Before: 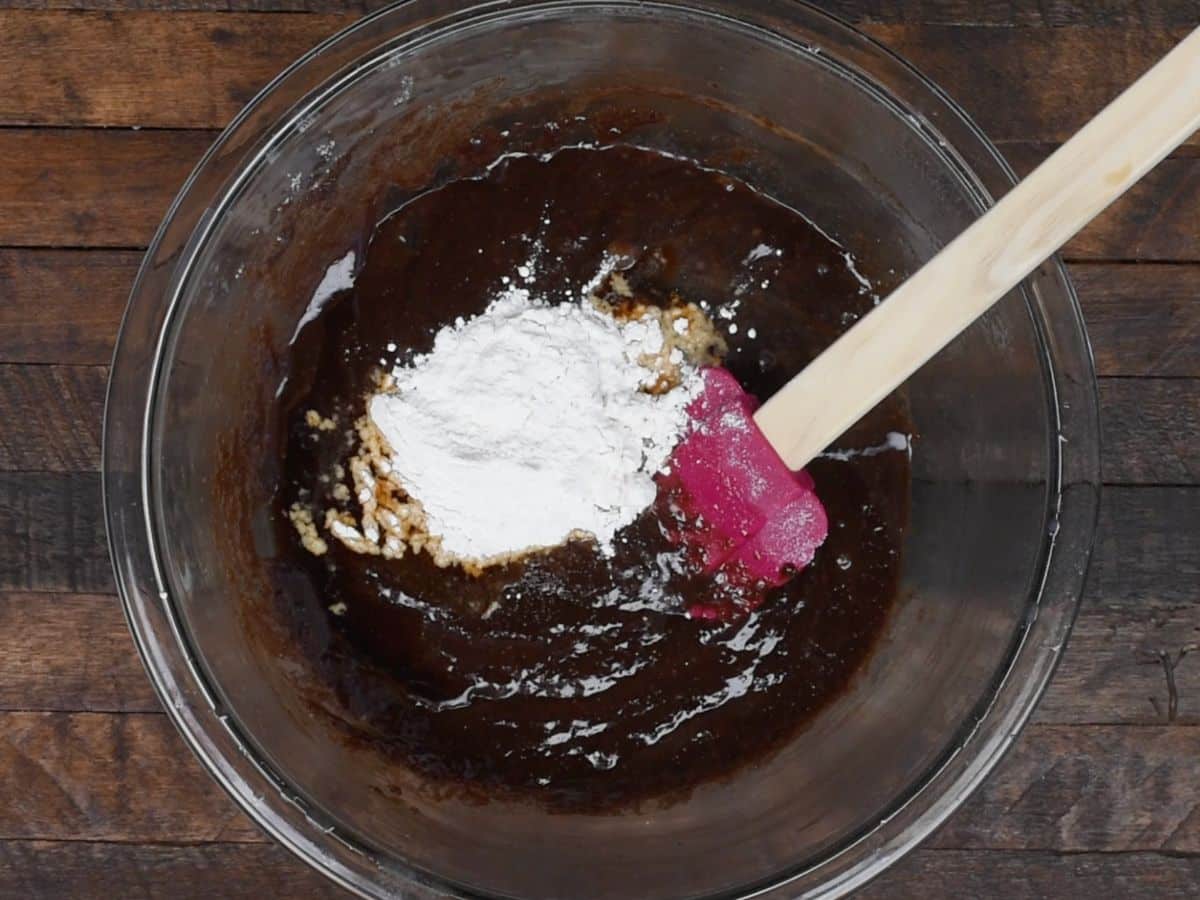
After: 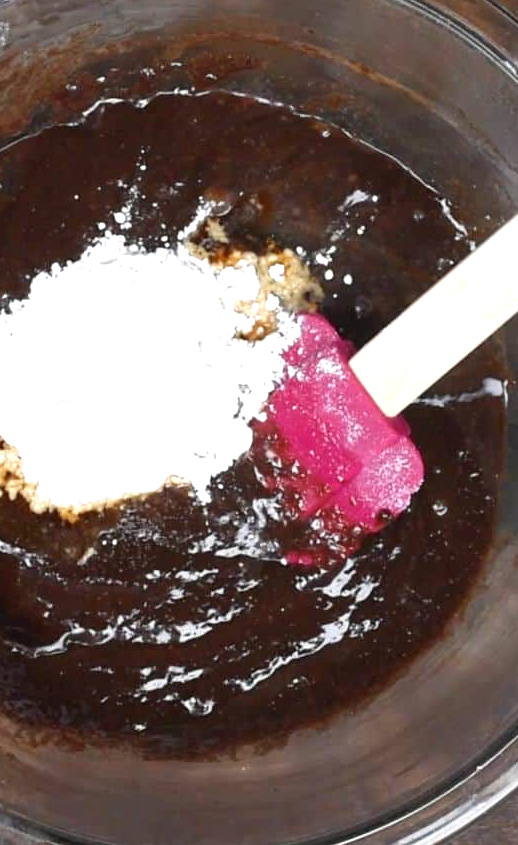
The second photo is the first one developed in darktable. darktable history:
exposure: black level correction 0, exposure 1 EV, compensate highlight preservation false
crop: left 33.684%, top 6.073%, right 23.102%
